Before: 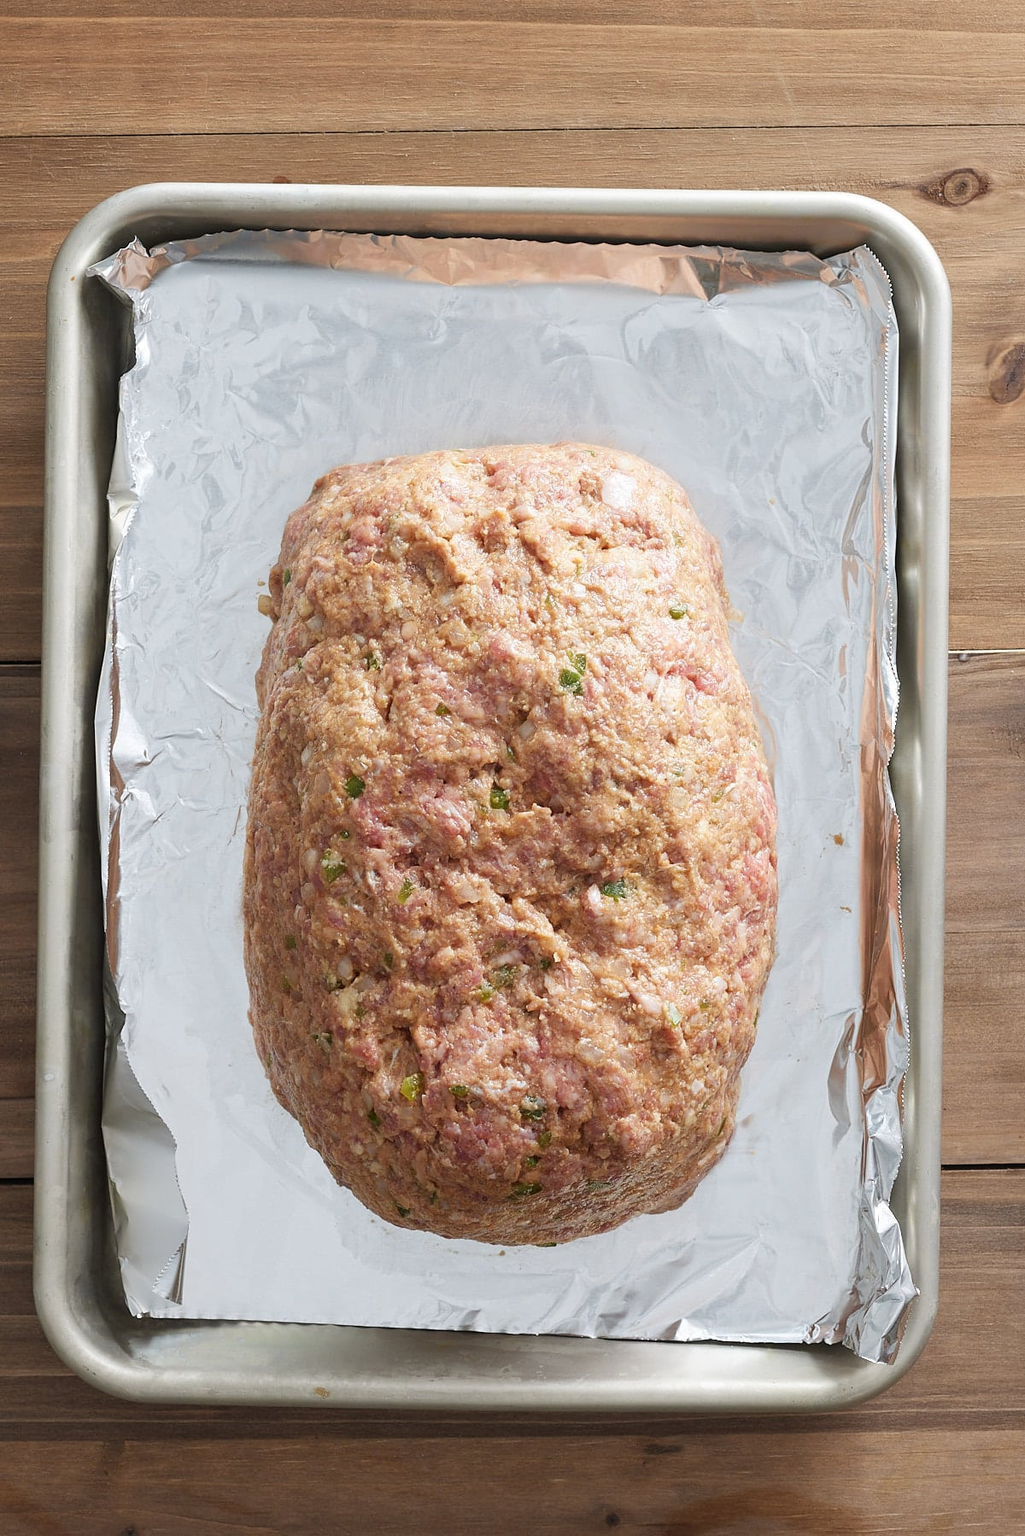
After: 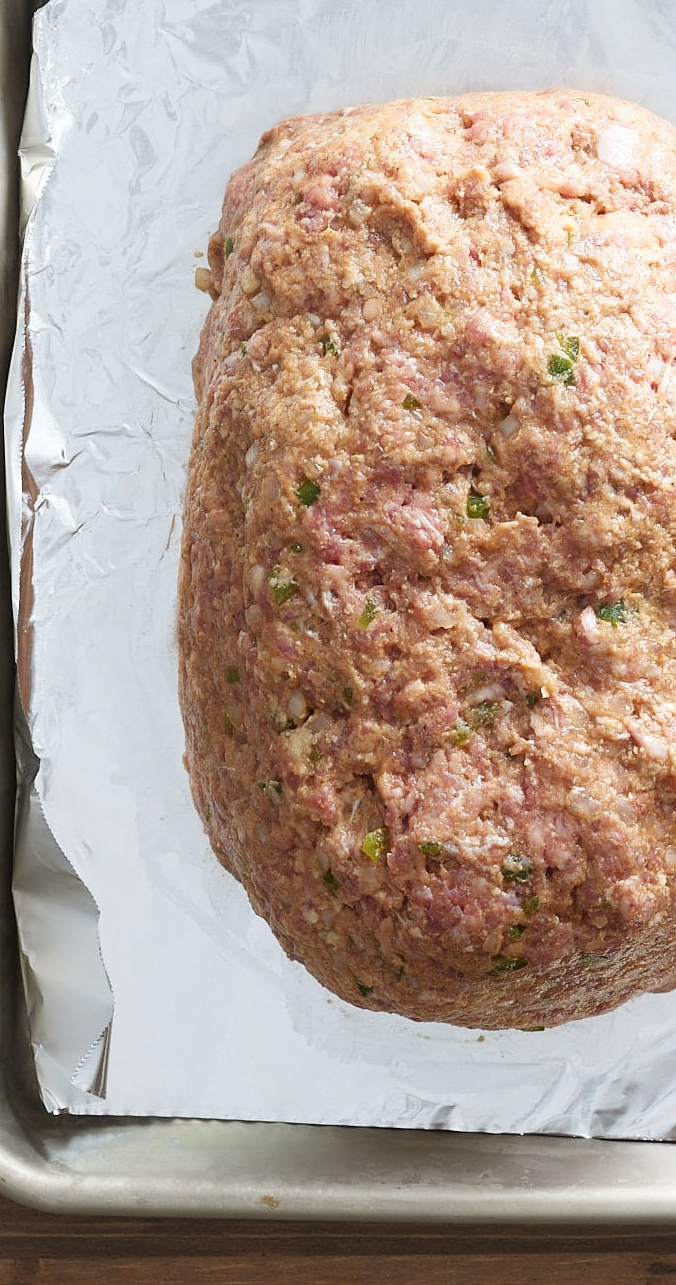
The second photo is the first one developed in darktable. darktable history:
shadows and highlights: shadows 0, highlights 40
exposure: compensate highlight preservation false
crop: left 8.966%, top 23.852%, right 34.699%, bottom 4.703%
